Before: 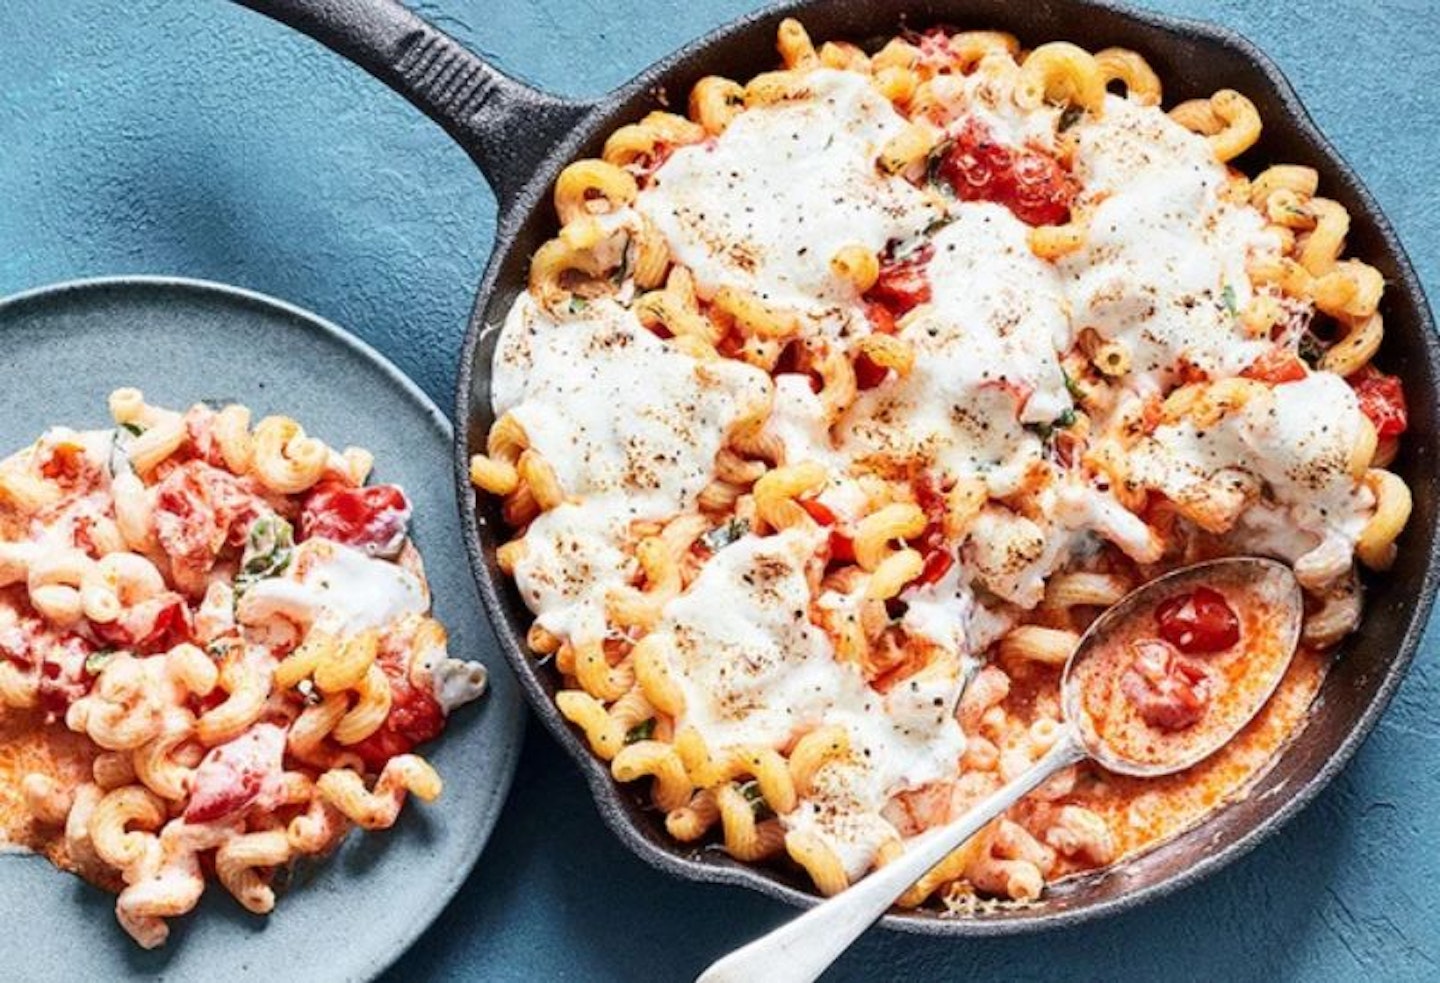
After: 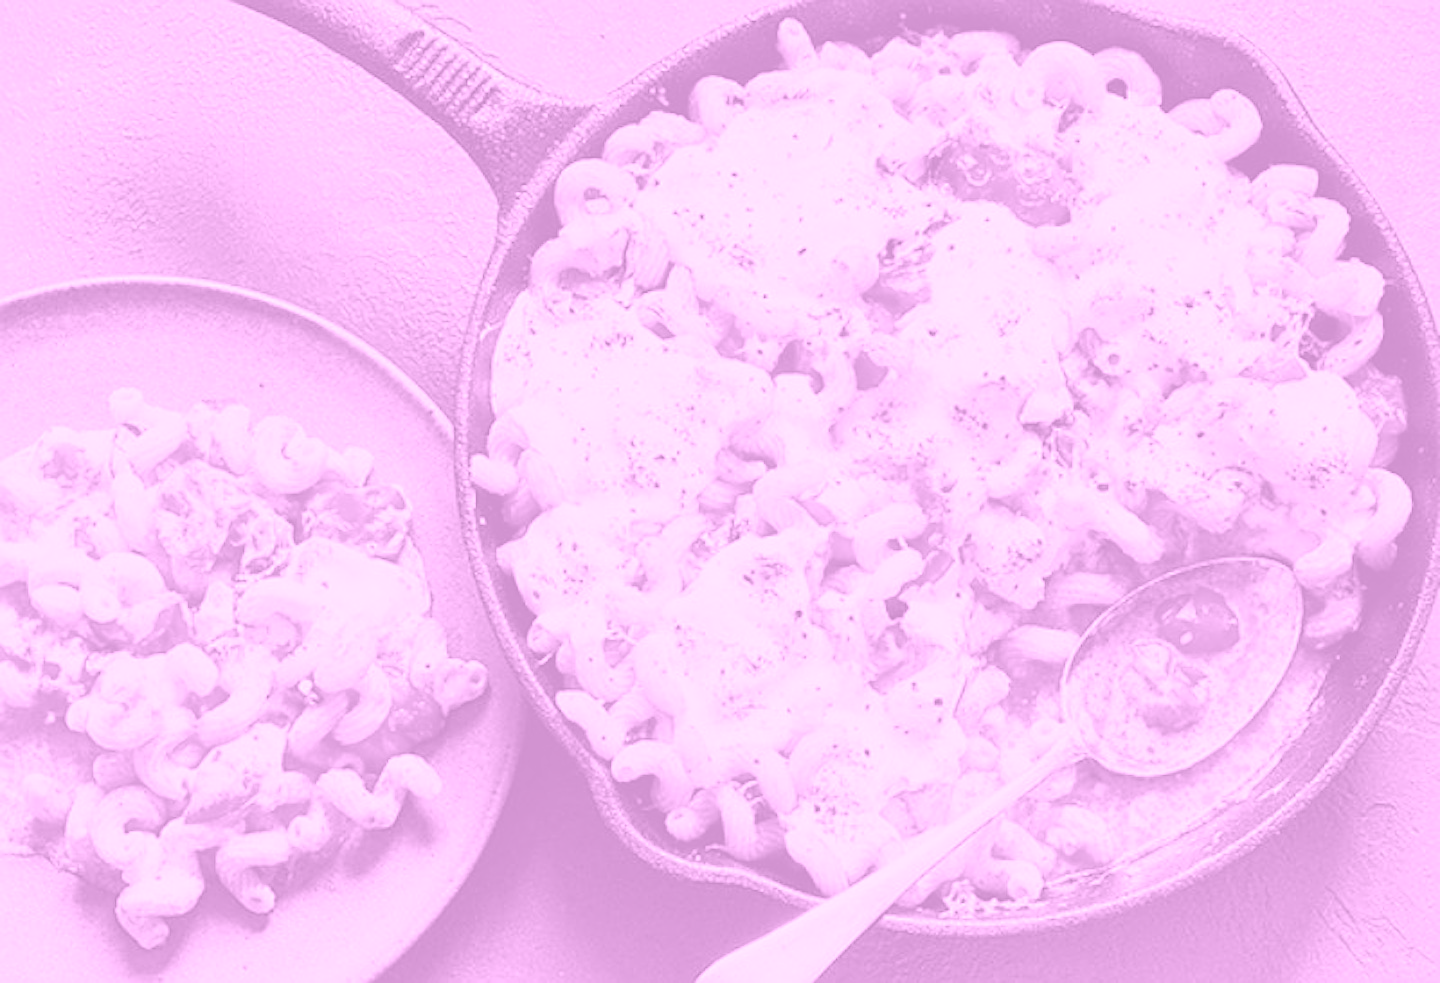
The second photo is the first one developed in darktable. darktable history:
sharpen: amount 0.575
colorize: hue 331.2°, saturation 75%, source mix 30.28%, lightness 70.52%, version 1
